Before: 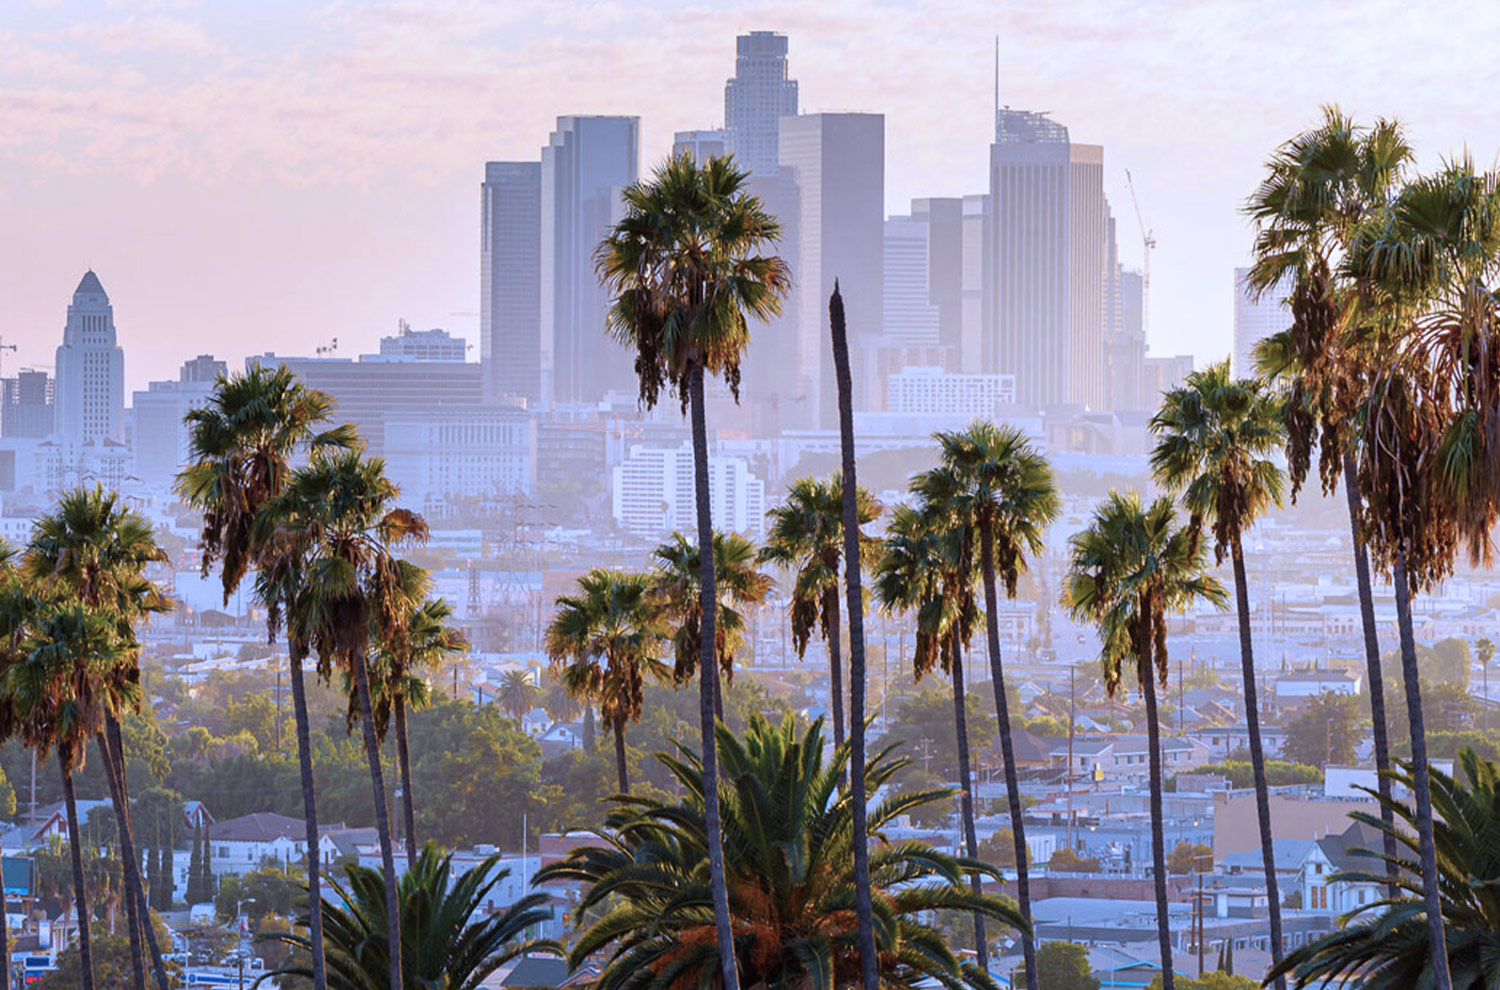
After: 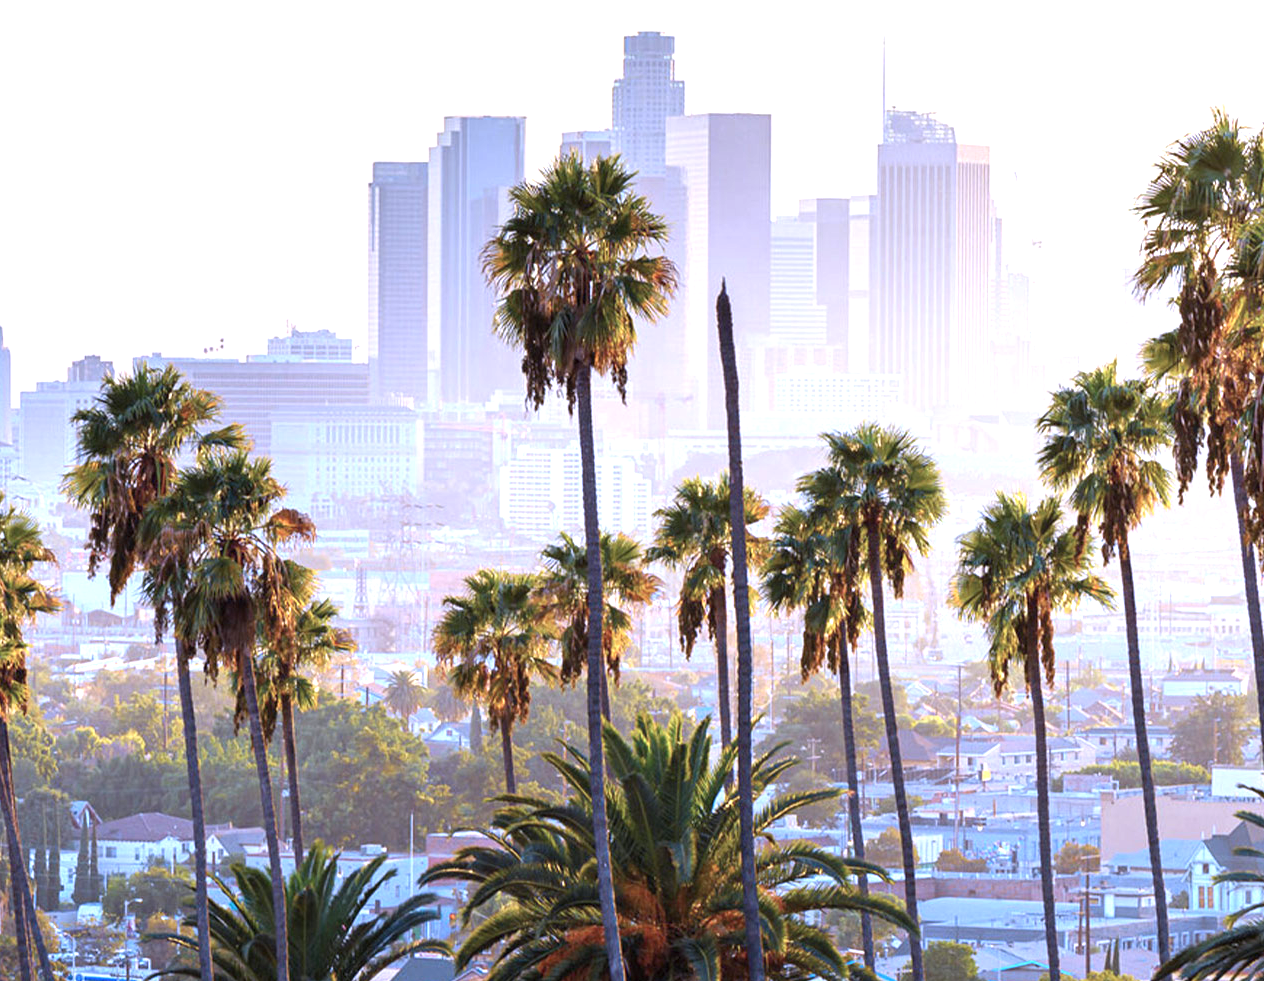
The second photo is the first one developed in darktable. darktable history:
exposure: exposure 0.943 EV, compensate highlight preservation false
crop: left 7.598%, right 7.873%
